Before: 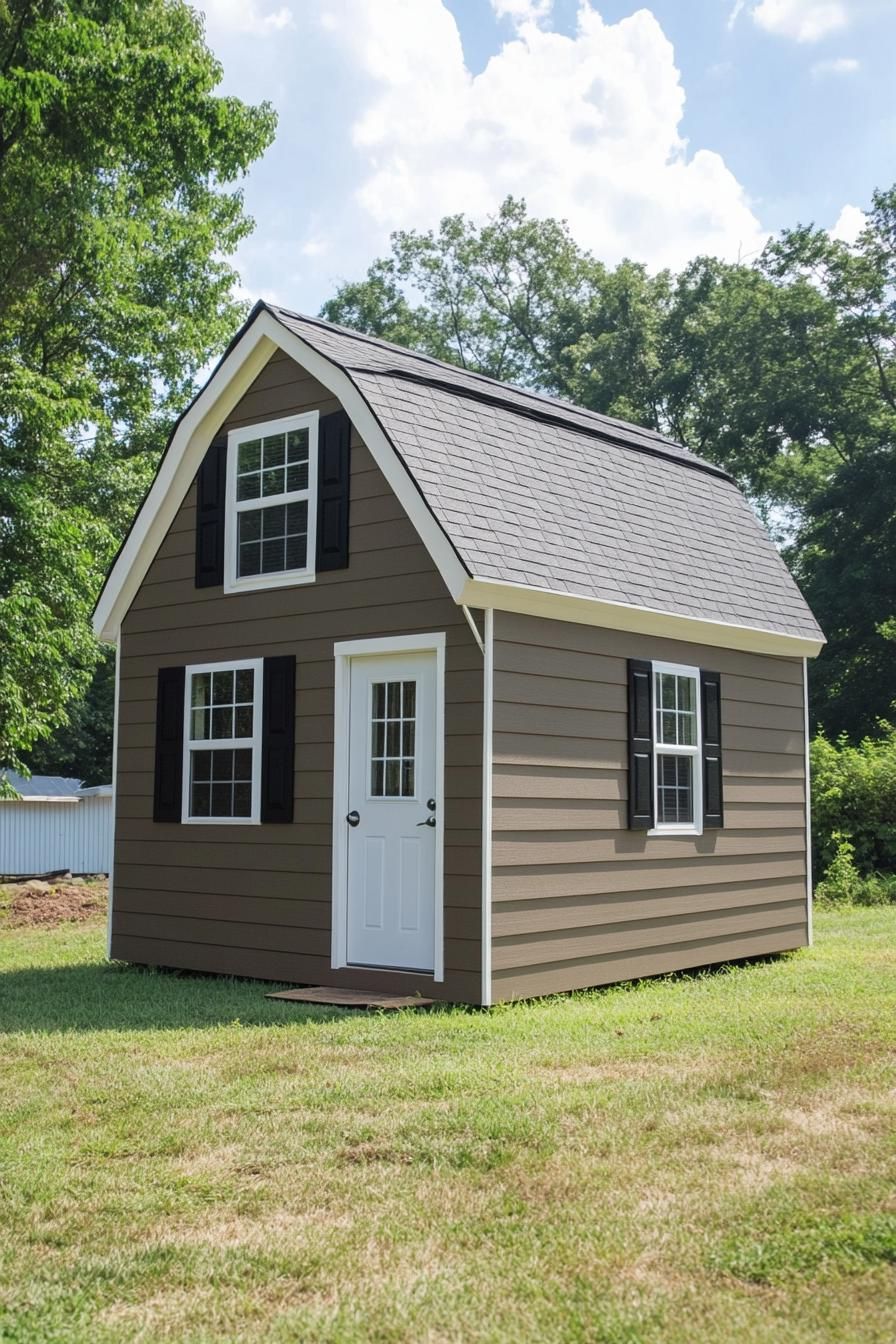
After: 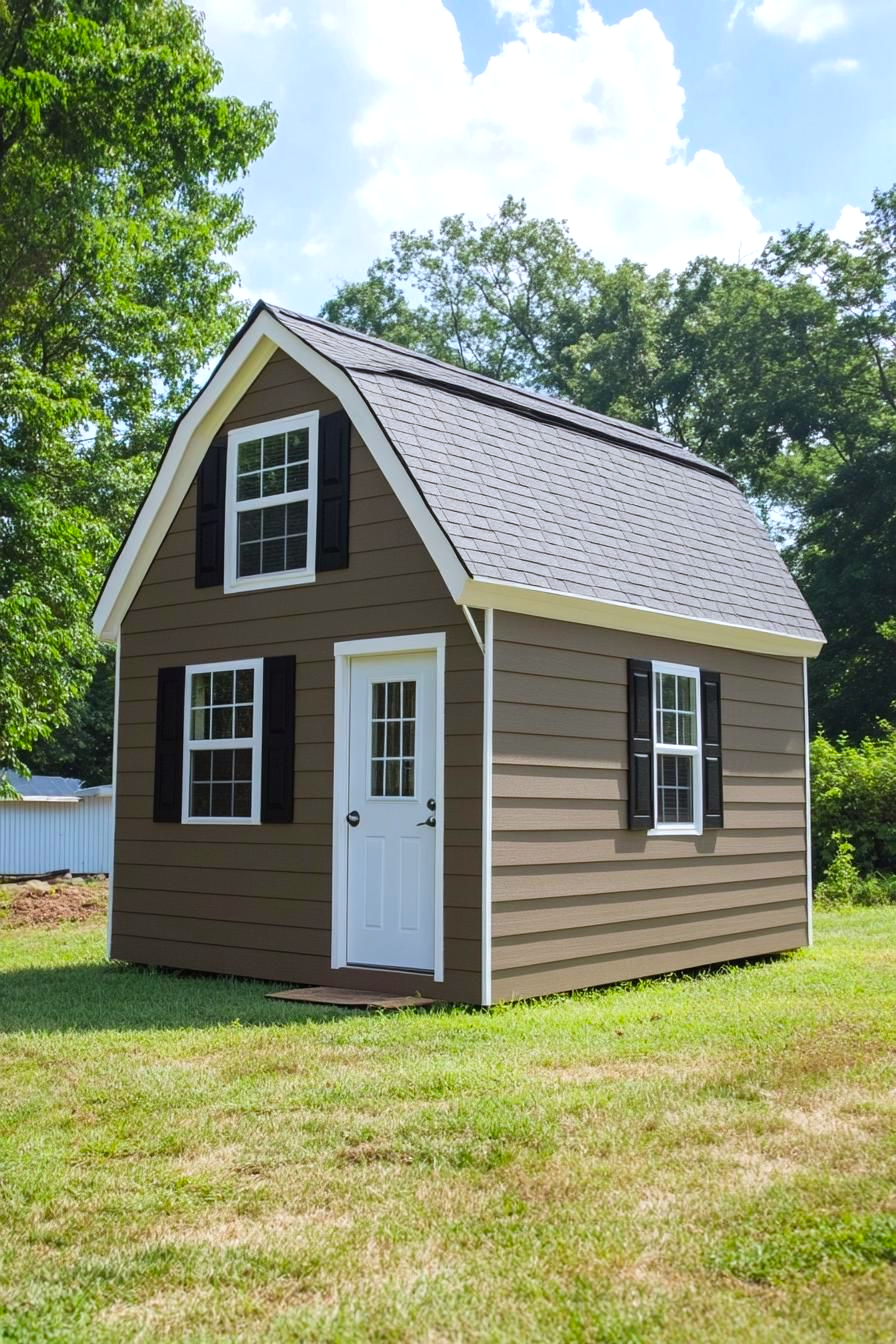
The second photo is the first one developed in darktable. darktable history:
exposure: exposure -0.07 EV, compensate exposure bias true, compensate highlight preservation false
color balance rgb: power › chroma 0.269%, power › hue 62.64°, highlights gain › luminance 16.472%, highlights gain › chroma 2.936%, highlights gain › hue 258.34°, global offset › hue 169.5°, linear chroma grading › global chroma 25.087%, perceptual saturation grading › global saturation 0.313%
